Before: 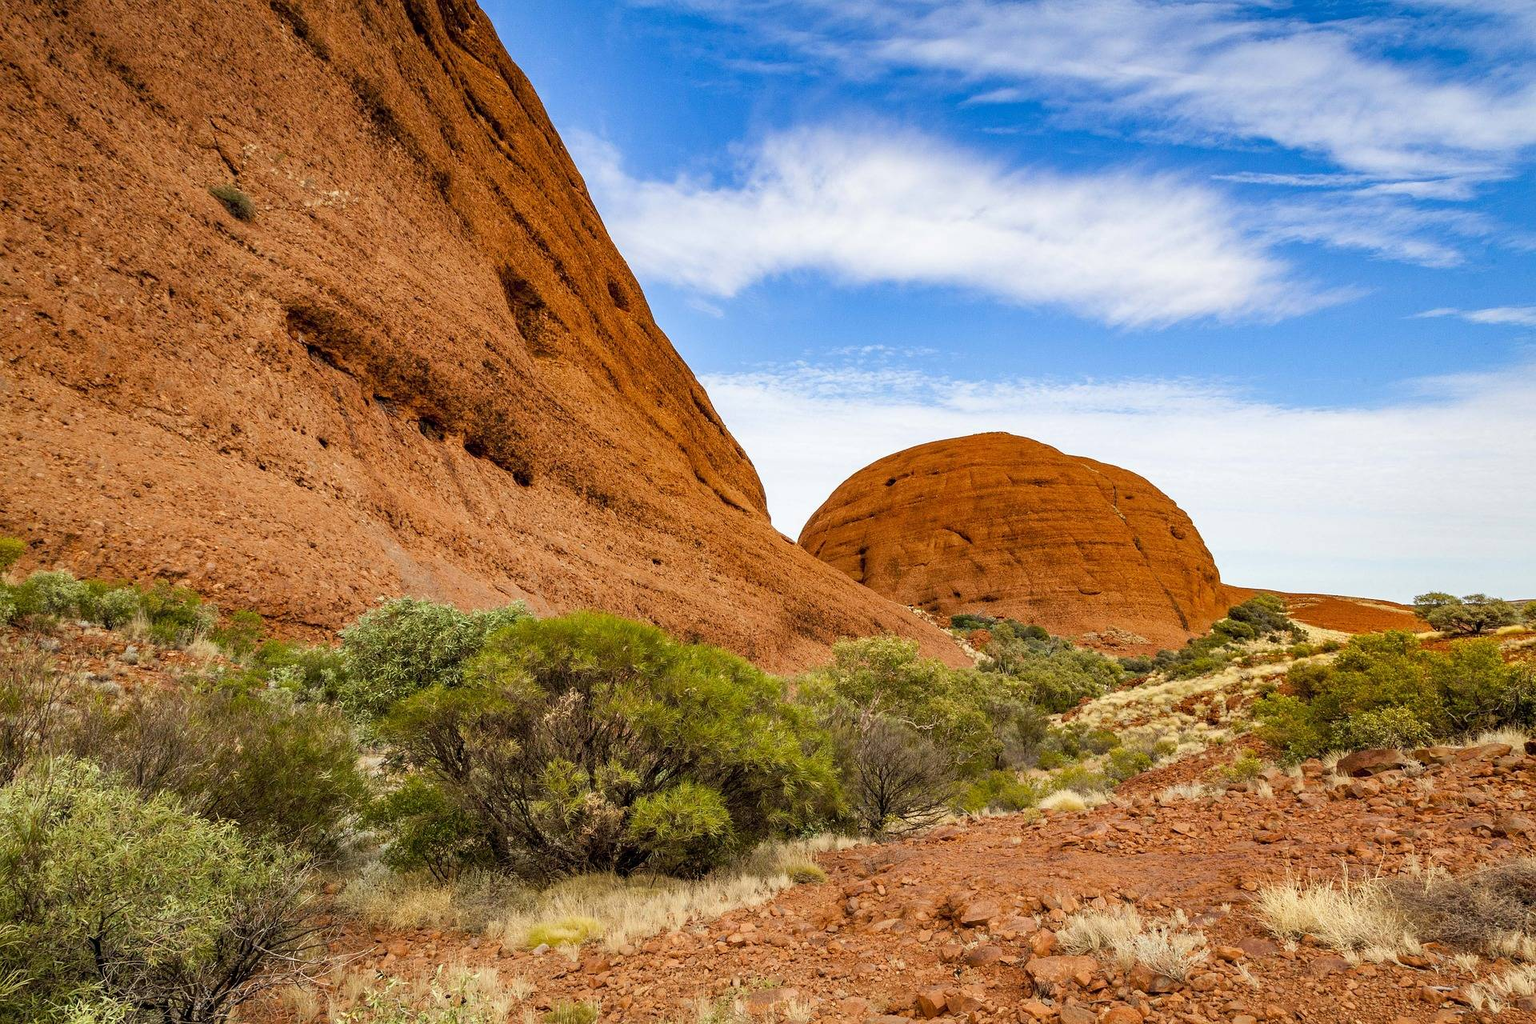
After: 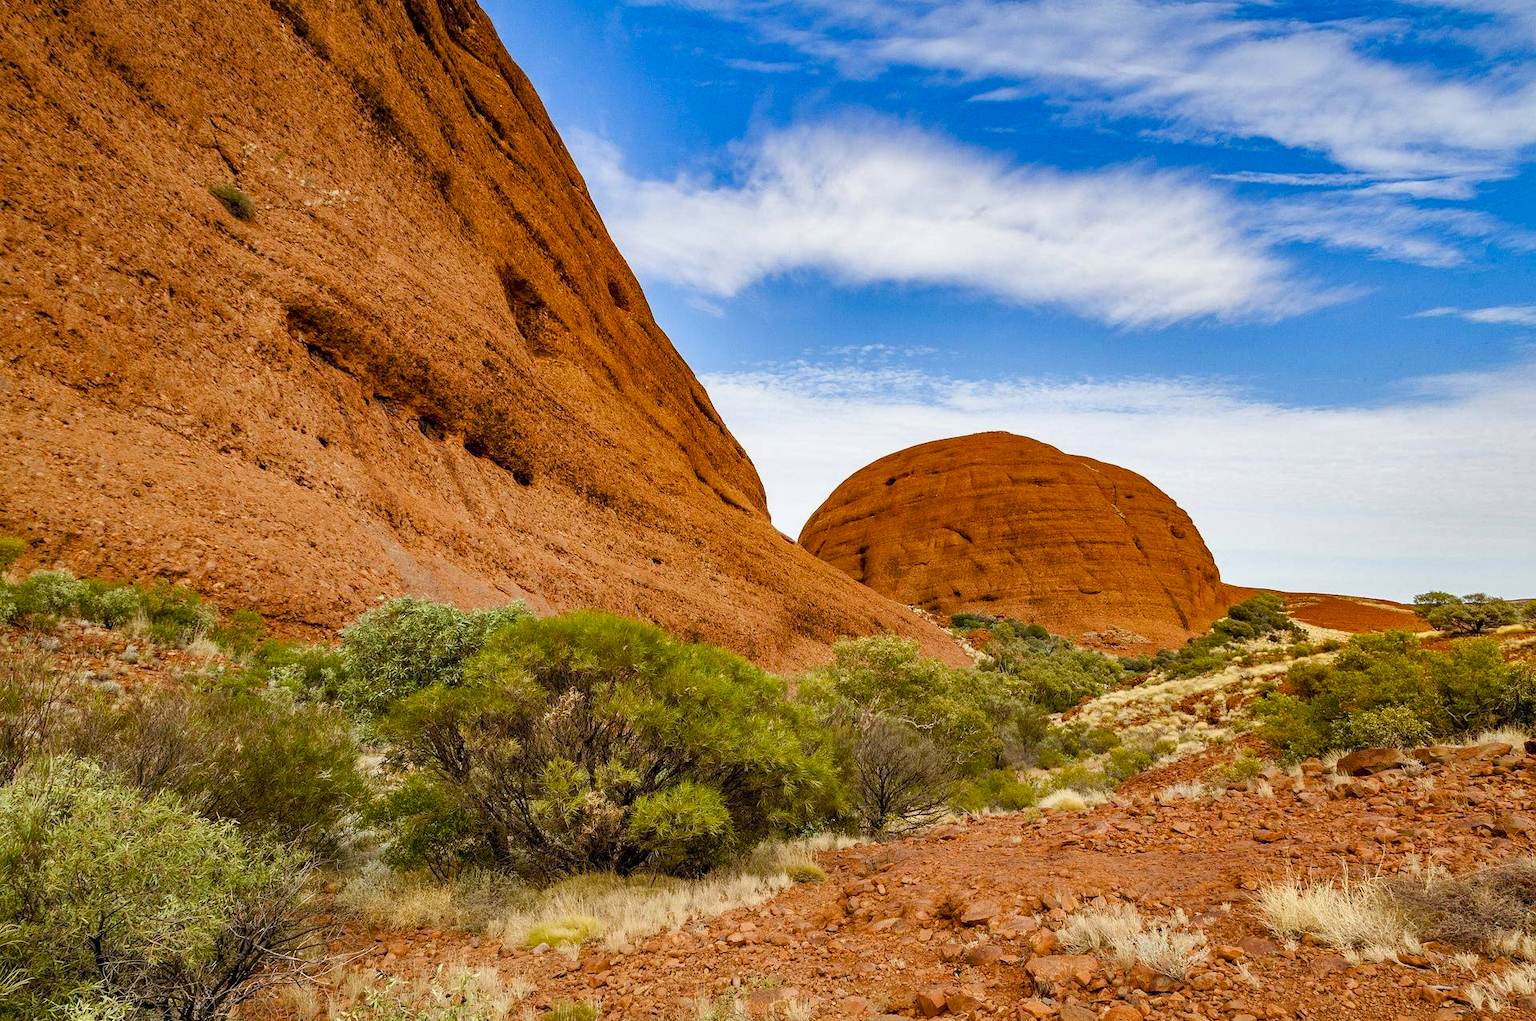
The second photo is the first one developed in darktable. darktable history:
exposure: exposure -0.053 EV, compensate exposure bias true, compensate highlight preservation false
crop: top 0.108%, bottom 0.116%
shadows and highlights: low approximation 0.01, soften with gaussian
color balance rgb: perceptual saturation grading › global saturation 20%, perceptual saturation grading › highlights -25.273%, perceptual saturation grading › shadows 26.031%
